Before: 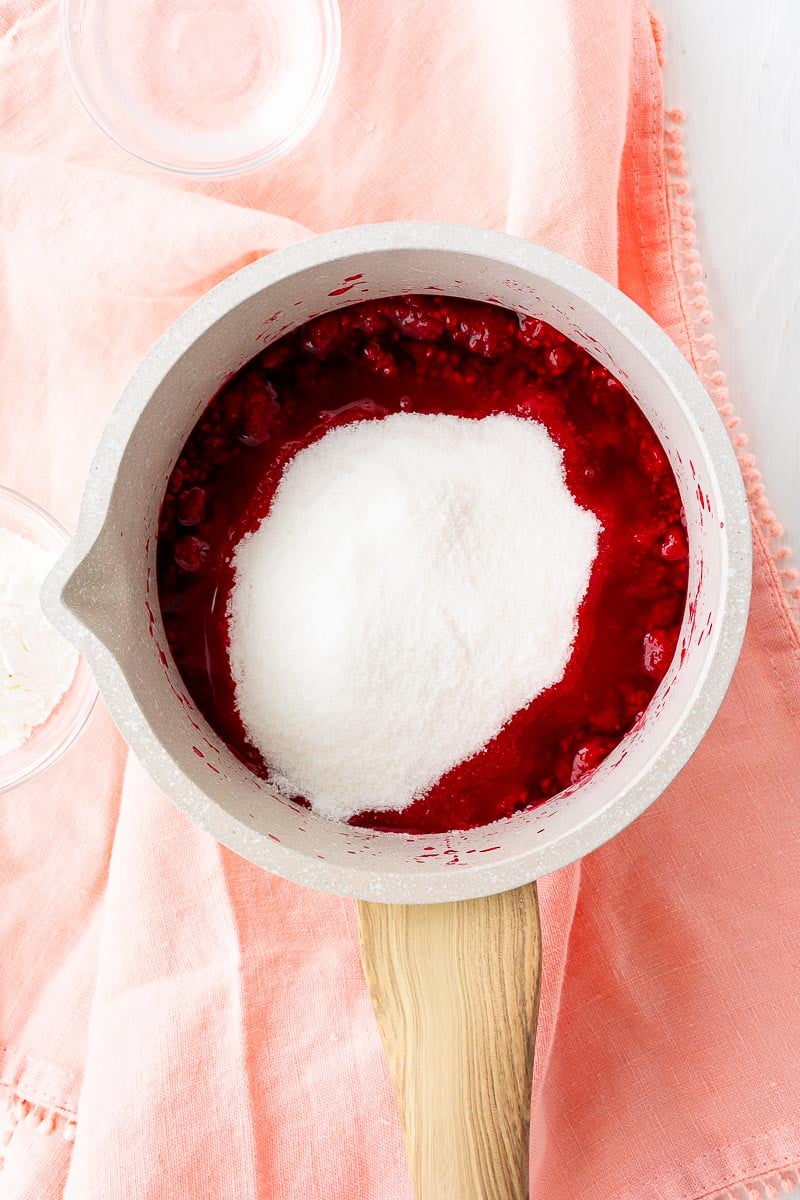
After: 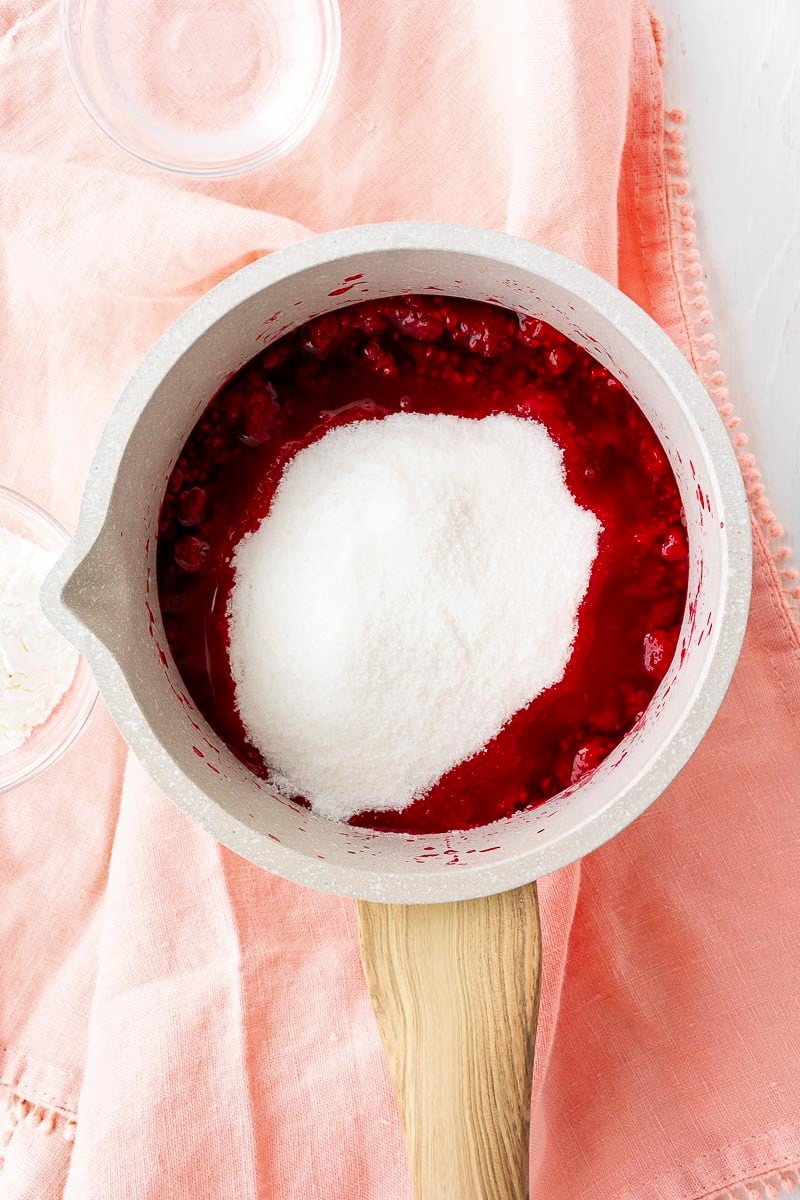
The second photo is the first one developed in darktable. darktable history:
shadows and highlights: shadows 37.27, highlights -28.18, soften with gaussian
exposure: compensate highlight preservation false
